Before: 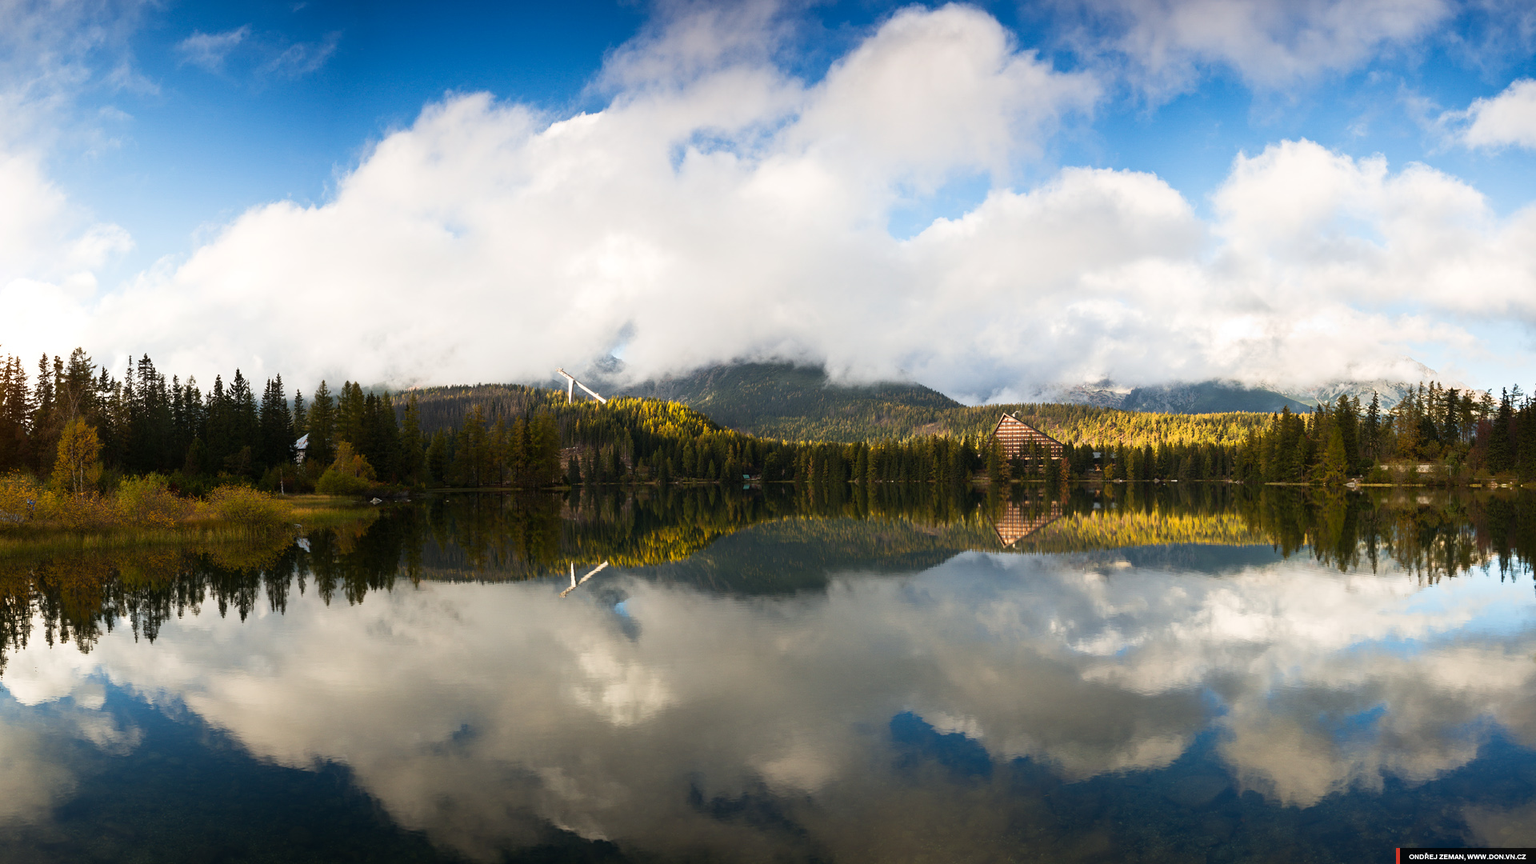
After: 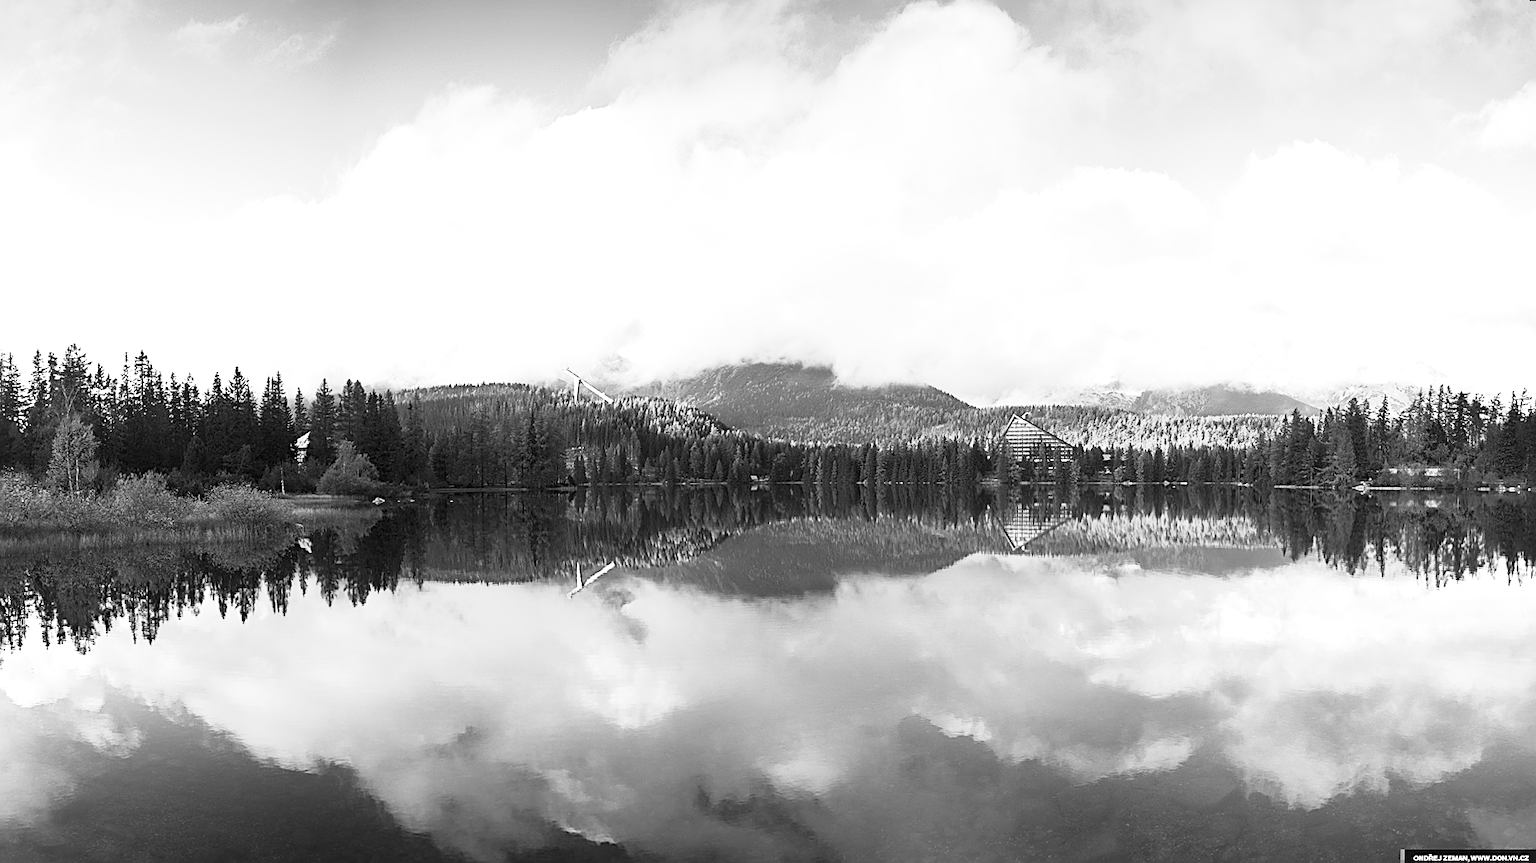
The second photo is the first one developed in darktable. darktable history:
color calibration: output gray [0.25, 0.35, 0.4, 0], x 0.383, y 0.372, temperature 3905.17 K
exposure: exposure 1 EV, compensate highlight preservation false
base curve: curves: ch0 [(0, 0) (0.088, 0.125) (0.176, 0.251) (0.354, 0.501) (0.613, 0.749) (1, 0.877)], preserve colors none
sharpen: amount 0.901
color balance rgb: perceptual saturation grading › global saturation 20%, global vibrance 20%
rotate and perspective: rotation 0.174°, lens shift (vertical) 0.013, lens shift (horizontal) 0.019, shear 0.001, automatic cropping original format, crop left 0.007, crop right 0.991, crop top 0.016, crop bottom 0.997
